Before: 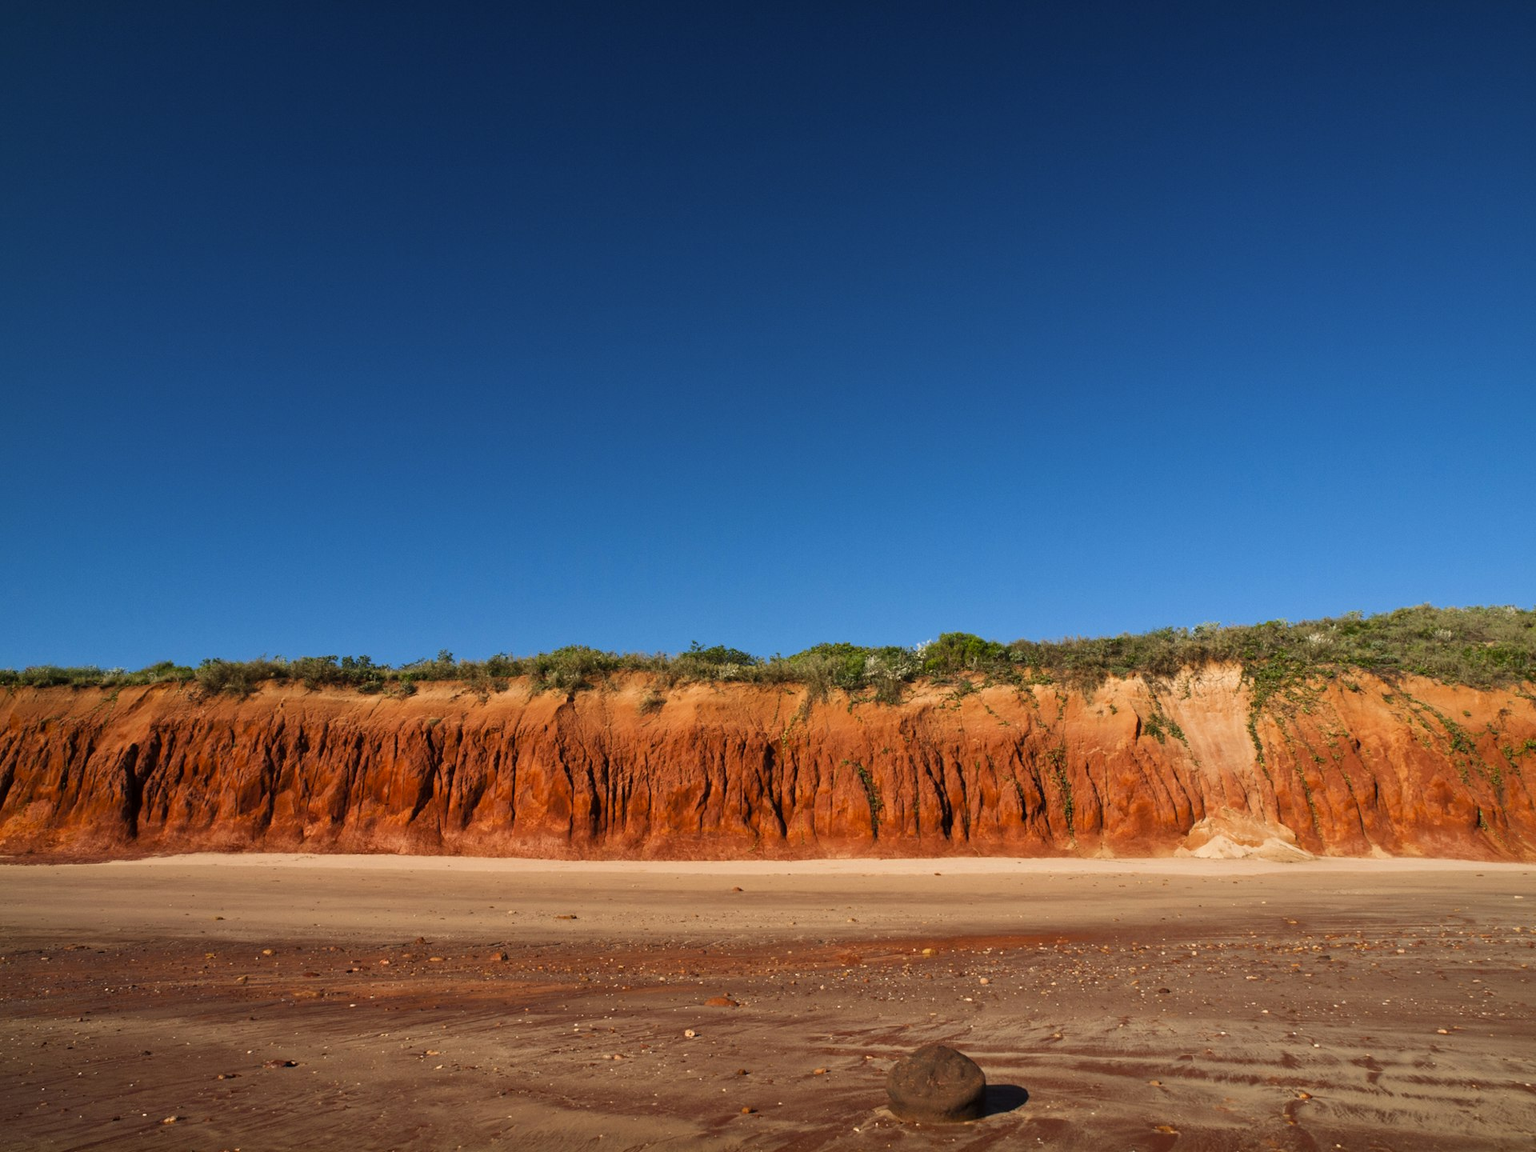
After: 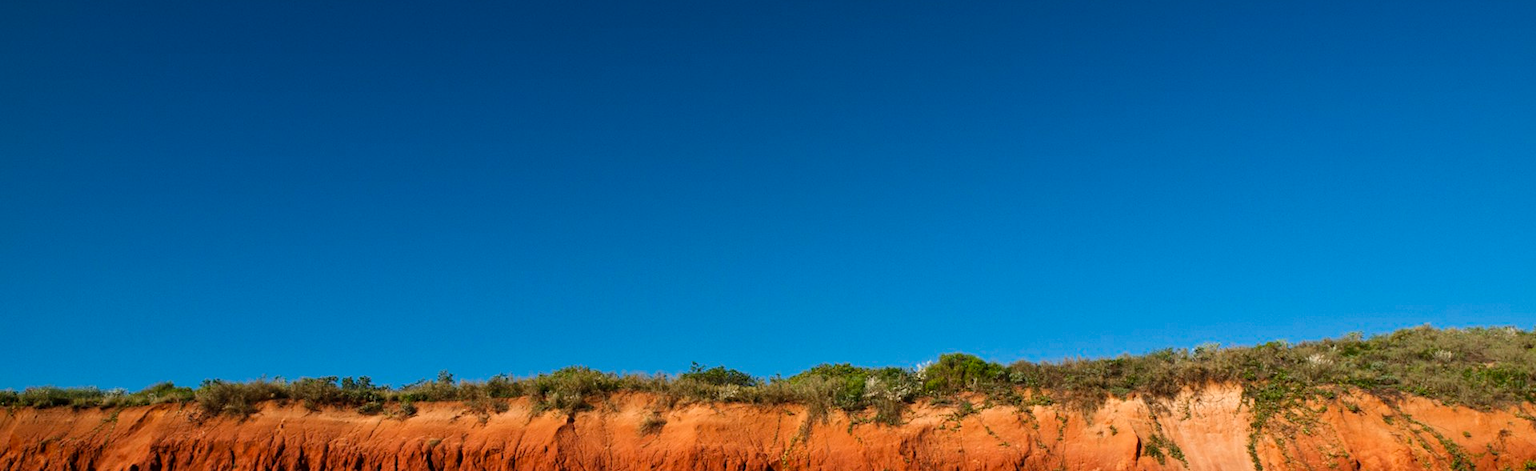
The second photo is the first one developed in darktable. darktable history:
crop and rotate: top 24.261%, bottom 34.811%
